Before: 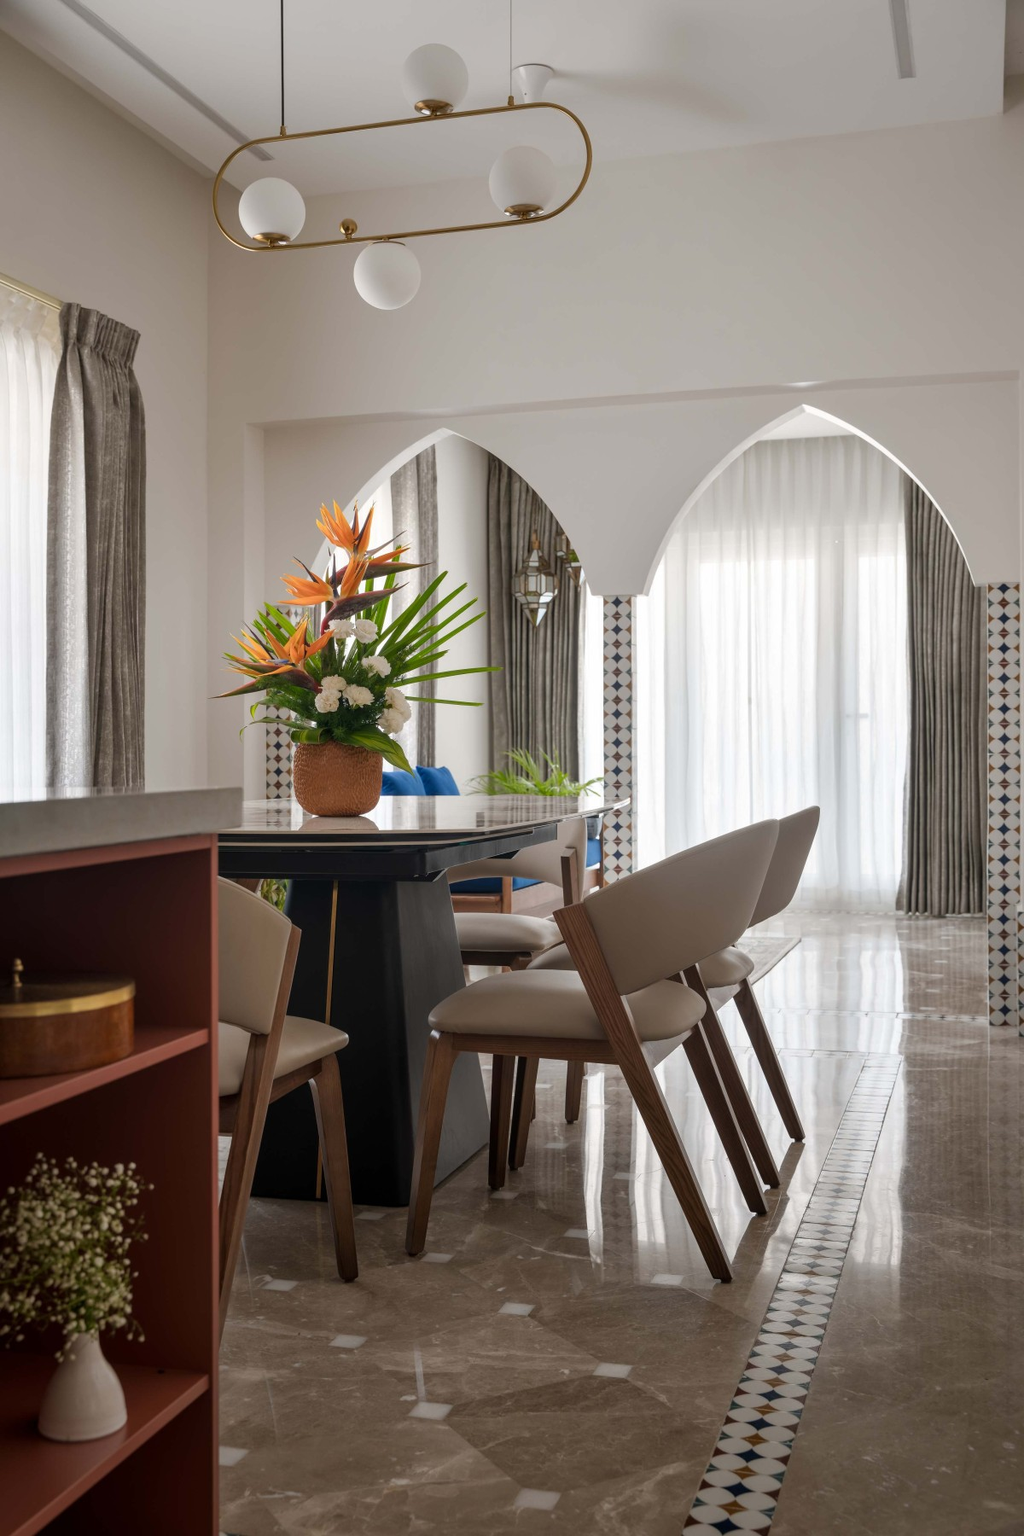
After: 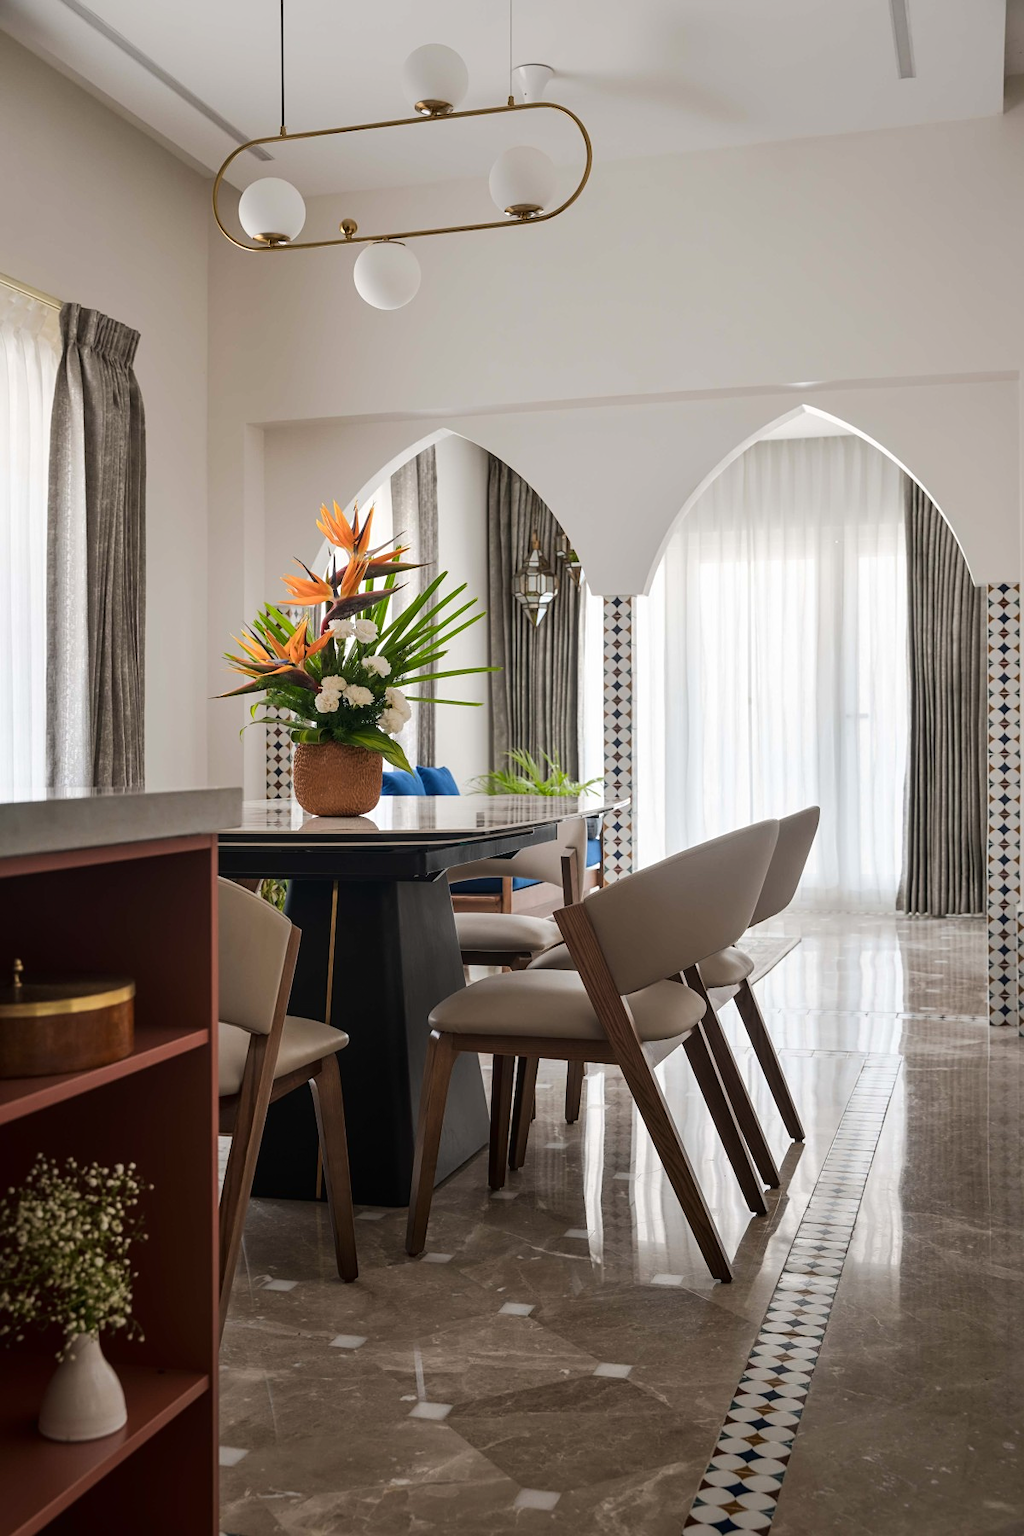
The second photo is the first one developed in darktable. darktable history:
tone curve: curves: ch0 [(0, 0.01) (0.037, 0.032) (0.131, 0.108) (0.275, 0.256) (0.483, 0.512) (0.61, 0.665) (0.696, 0.742) (0.792, 0.819) (0.911, 0.925) (0.997, 0.995)]; ch1 [(0, 0) (0.308, 0.29) (0.425, 0.411) (0.492, 0.488) (0.507, 0.503) (0.53, 0.532) (0.573, 0.586) (0.683, 0.702) (0.746, 0.77) (1, 1)]; ch2 [(0, 0) (0.246, 0.233) (0.36, 0.352) (0.415, 0.415) (0.485, 0.487) (0.502, 0.504) (0.525, 0.518) (0.539, 0.539) (0.587, 0.594) (0.636, 0.652) (0.711, 0.729) (0.845, 0.855) (0.998, 0.977)], color space Lab, linked channels, preserve colors none
sharpen: amount 0.209
